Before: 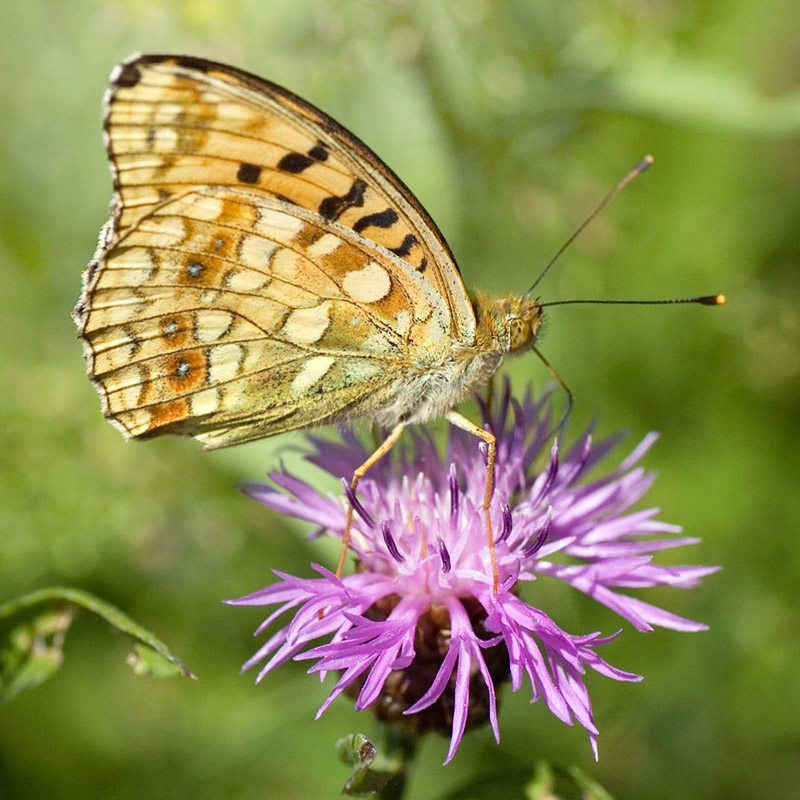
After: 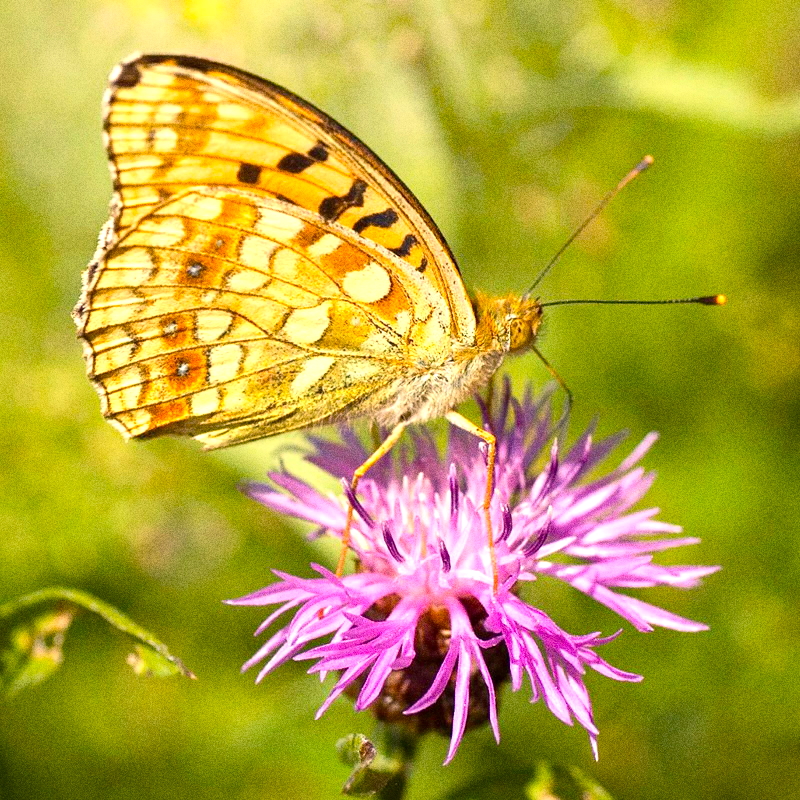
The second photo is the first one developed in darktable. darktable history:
exposure: black level correction 0.001, exposure 0.5 EV, compensate exposure bias true, compensate highlight preservation false
color balance: output saturation 120%
grain: coarseness 0.09 ISO, strength 40%
white balance: red 1.127, blue 0.943
